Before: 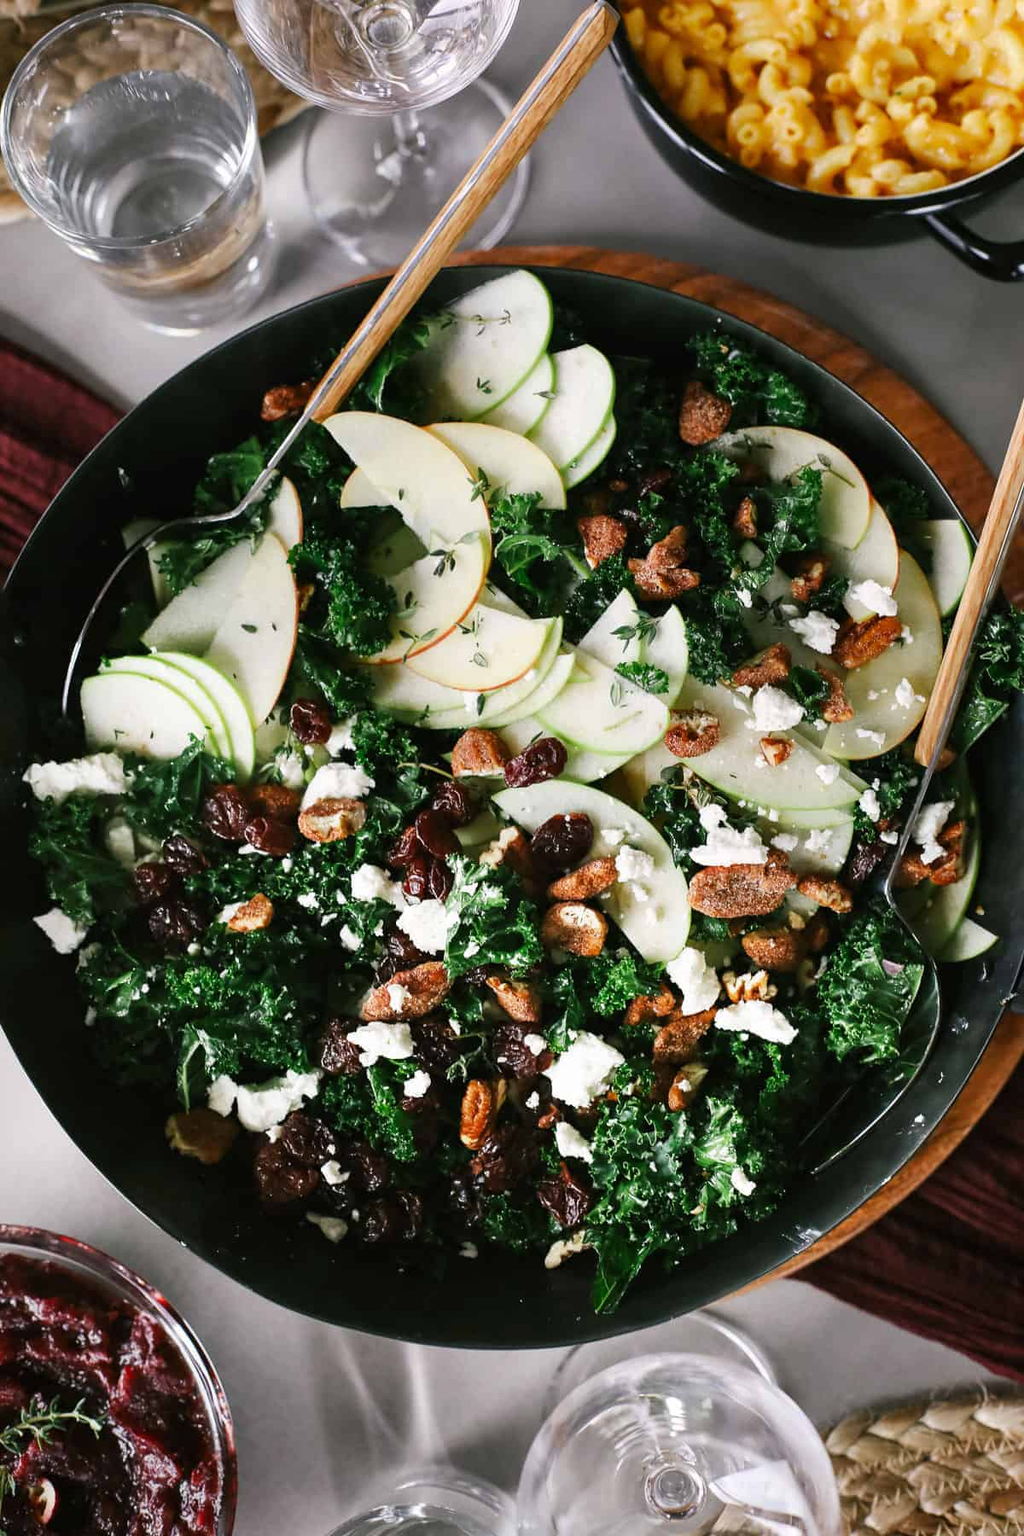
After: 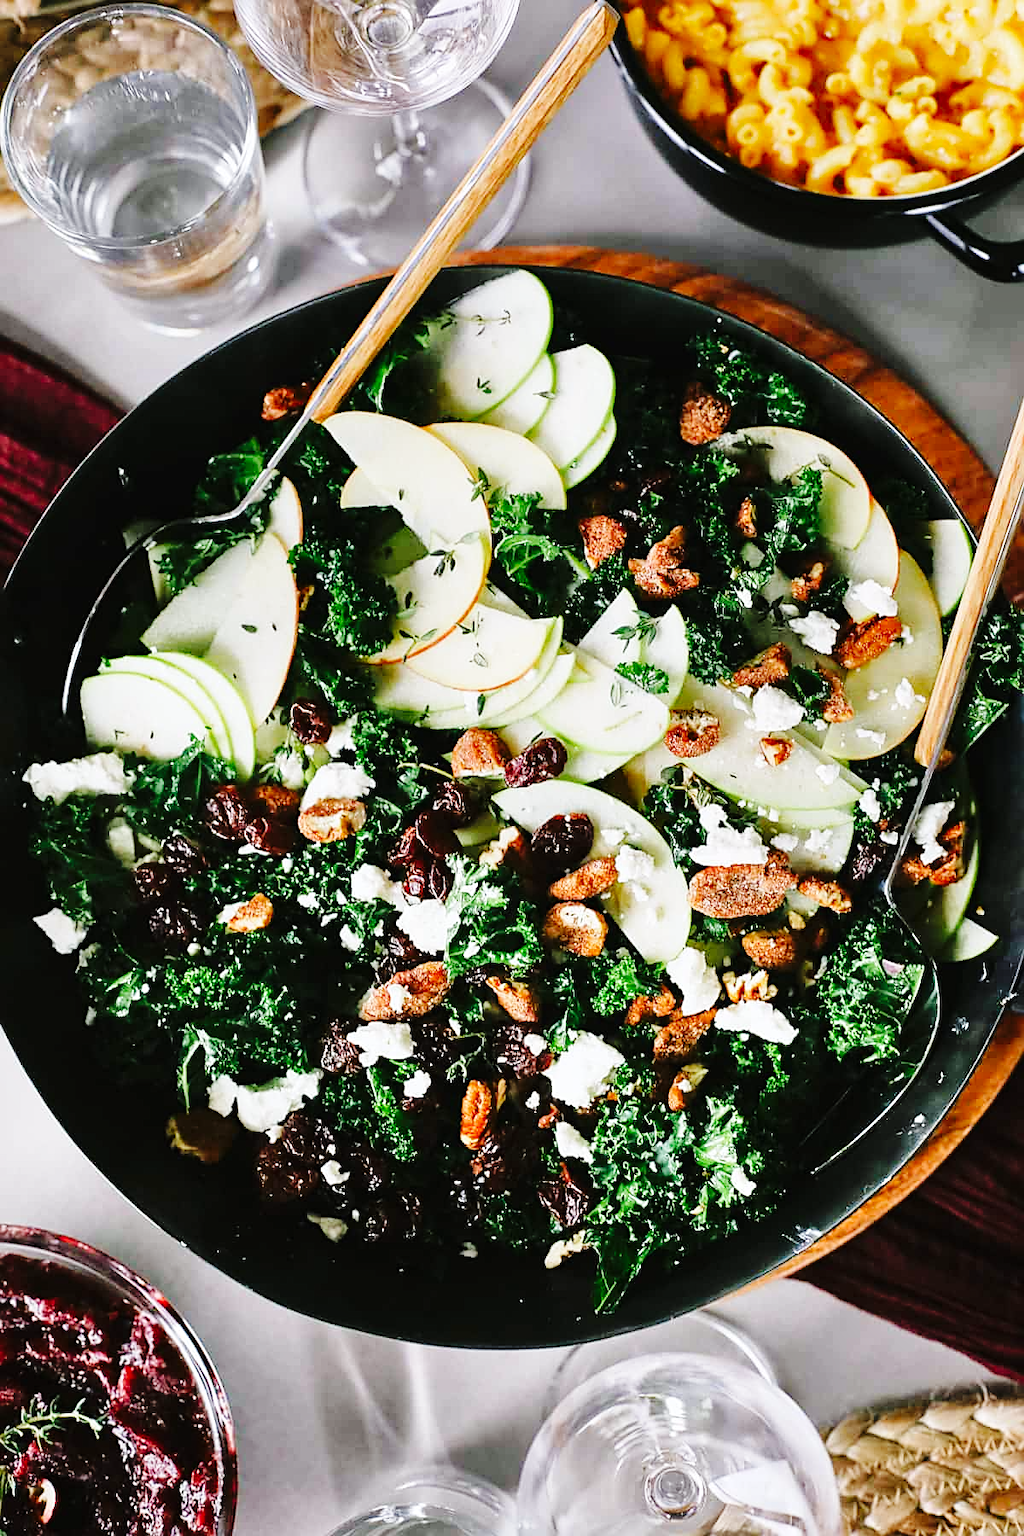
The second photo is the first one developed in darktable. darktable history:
base curve: curves: ch0 [(0, 0) (0.036, 0.025) (0.121, 0.166) (0.206, 0.329) (0.605, 0.79) (1, 1)], preserve colors none
contrast brightness saturation: contrast -0.02, brightness -0.01, saturation 0.03
color calibration: illuminant same as pipeline (D50), adaptation none (bypass), gamut compression 1.72
tone equalizer: -8 EV 0.001 EV, -7 EV -0.004 EV, -6 EV 0.009 EV, -5 EV 0.032 EV, -4 EV 0.276 EV, -3 EV 0.644 EV, -2 EV 0.584 EV, -1 EV 0.187 EV, +0 EV 0.024 EV
white balance: red 0.988, blue 1.017
sharpen: on, module defaults
